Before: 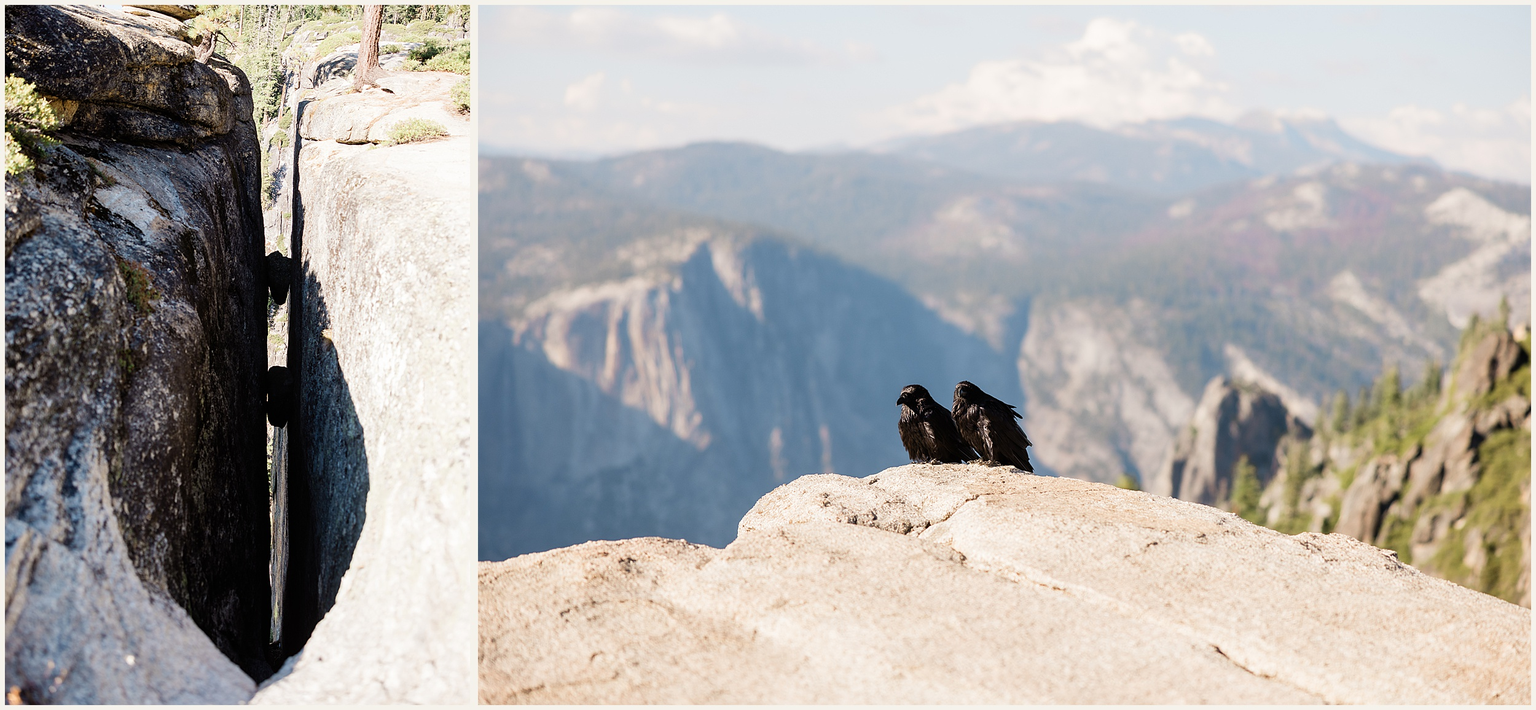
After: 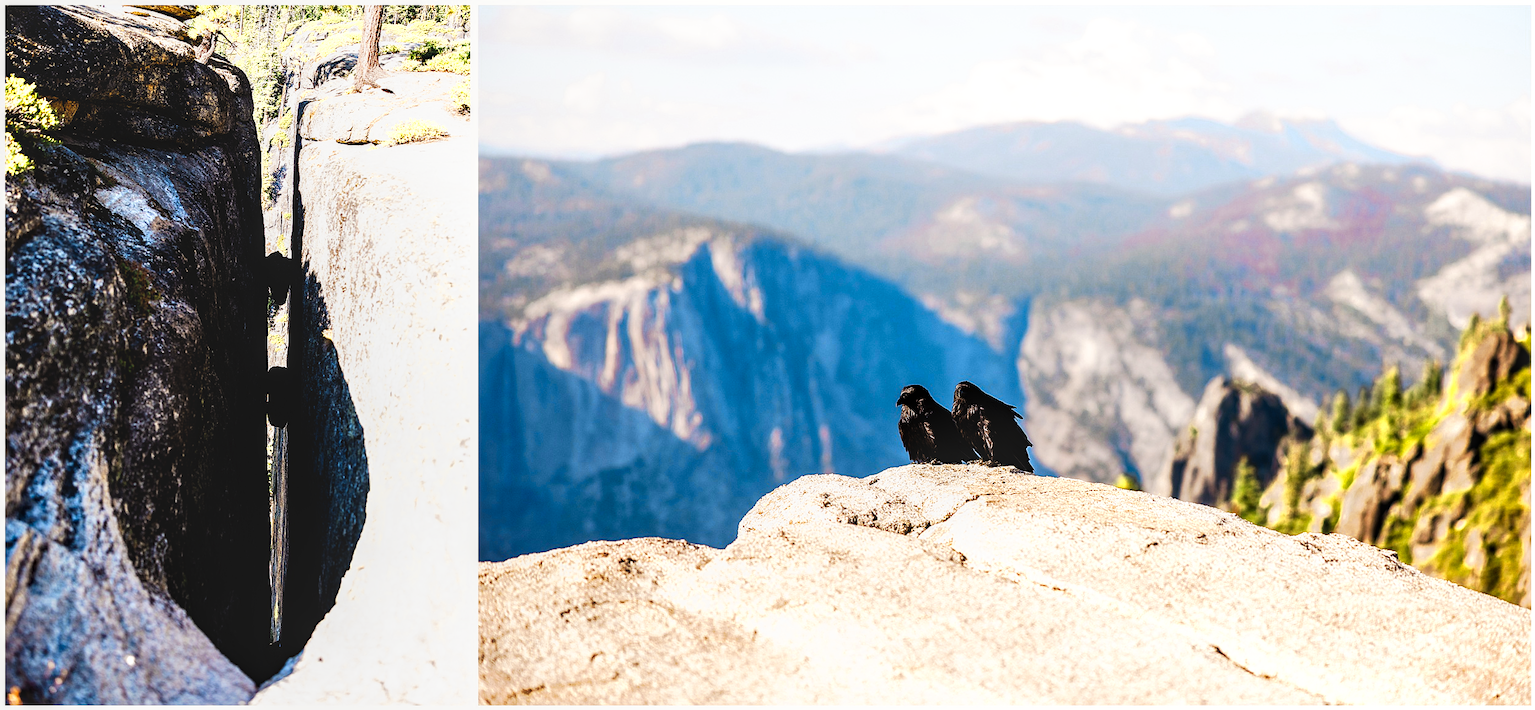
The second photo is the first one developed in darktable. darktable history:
local contrast: on, module defaults
tone curve: curves: ch0 [(0, 0) (0.003, 0.007) (0.011, 0.009) (0.025, 0.01) (0.044, 0.012) (0.069, 0.013) (0.1, 0.014) (0.136, 0.021) (0.177, 0.038) (0.224, 0.06) (0.277, 0.099) (0.335, 0.16) (0.399, 0.227) (0.468, 0.329) (0.543, 0.45) (0.623, 0.594) (0.709, 0.756) (0.801, 0.868) (0.898, 0.971) (1, 1)], preserve colors none
color zones: curves: ch0 [(0, 0.485) (0.178, 0.476) (0.261, 0.623) (0.411, 0.403) (0.708, 0.603) (0.934, 0.412)]; ch1 [(0.003, 0.485) (0.149, 0.496) (0.229, 0.584) (0.326, 0.551) (0.484, 0.262) (0.757, 0.643)]
